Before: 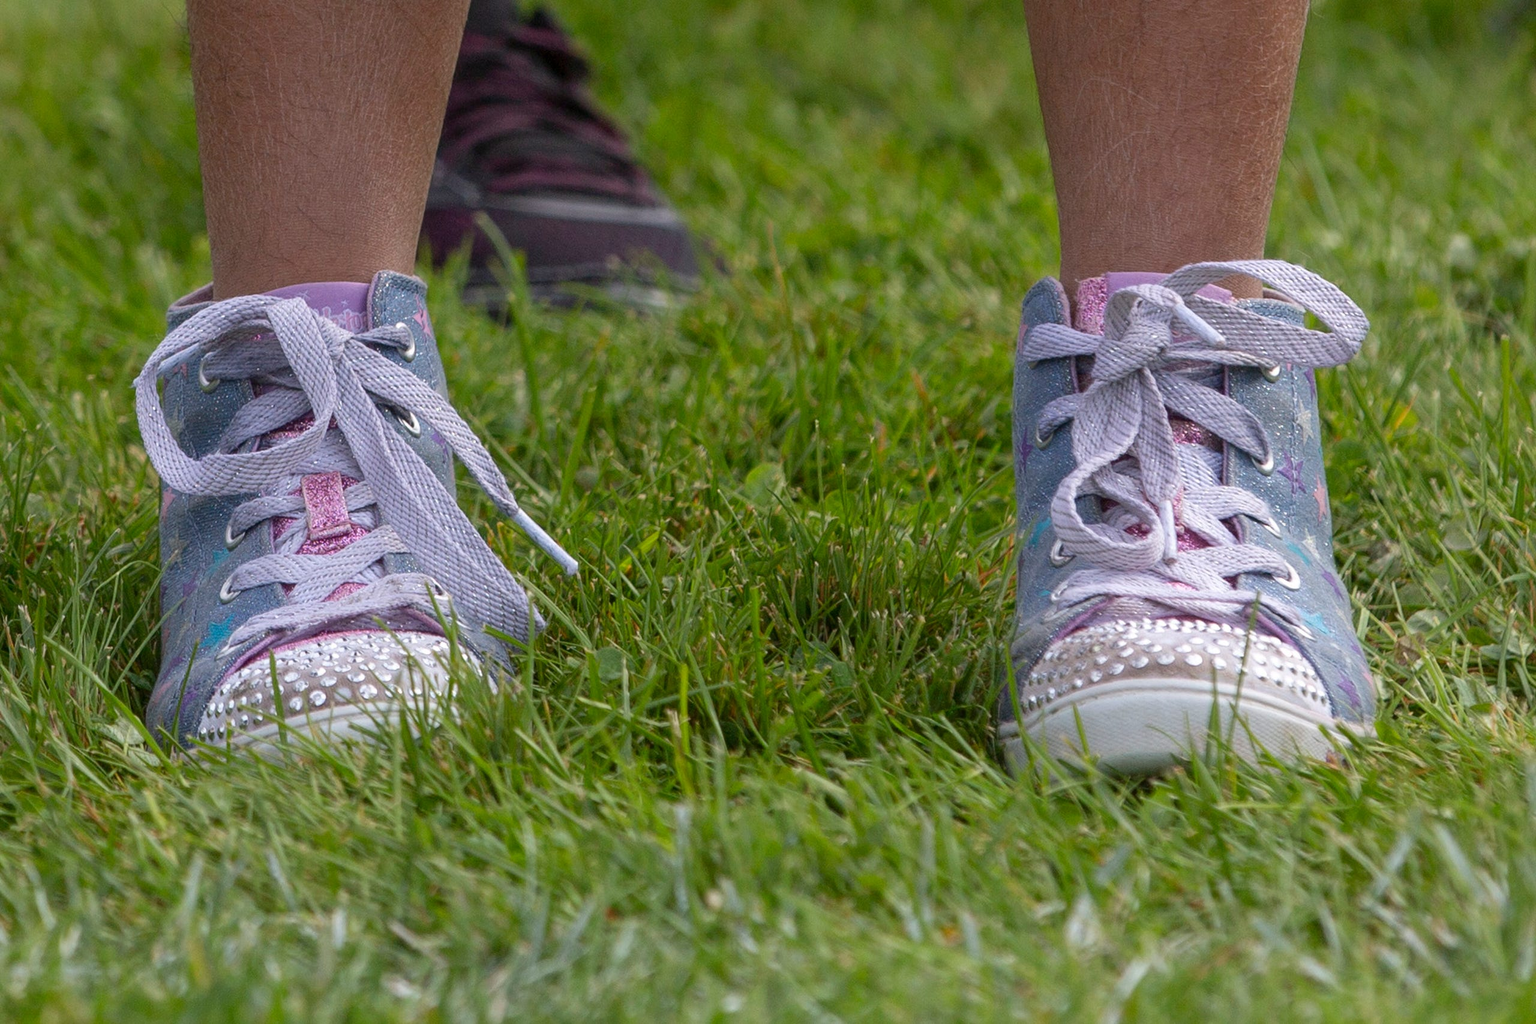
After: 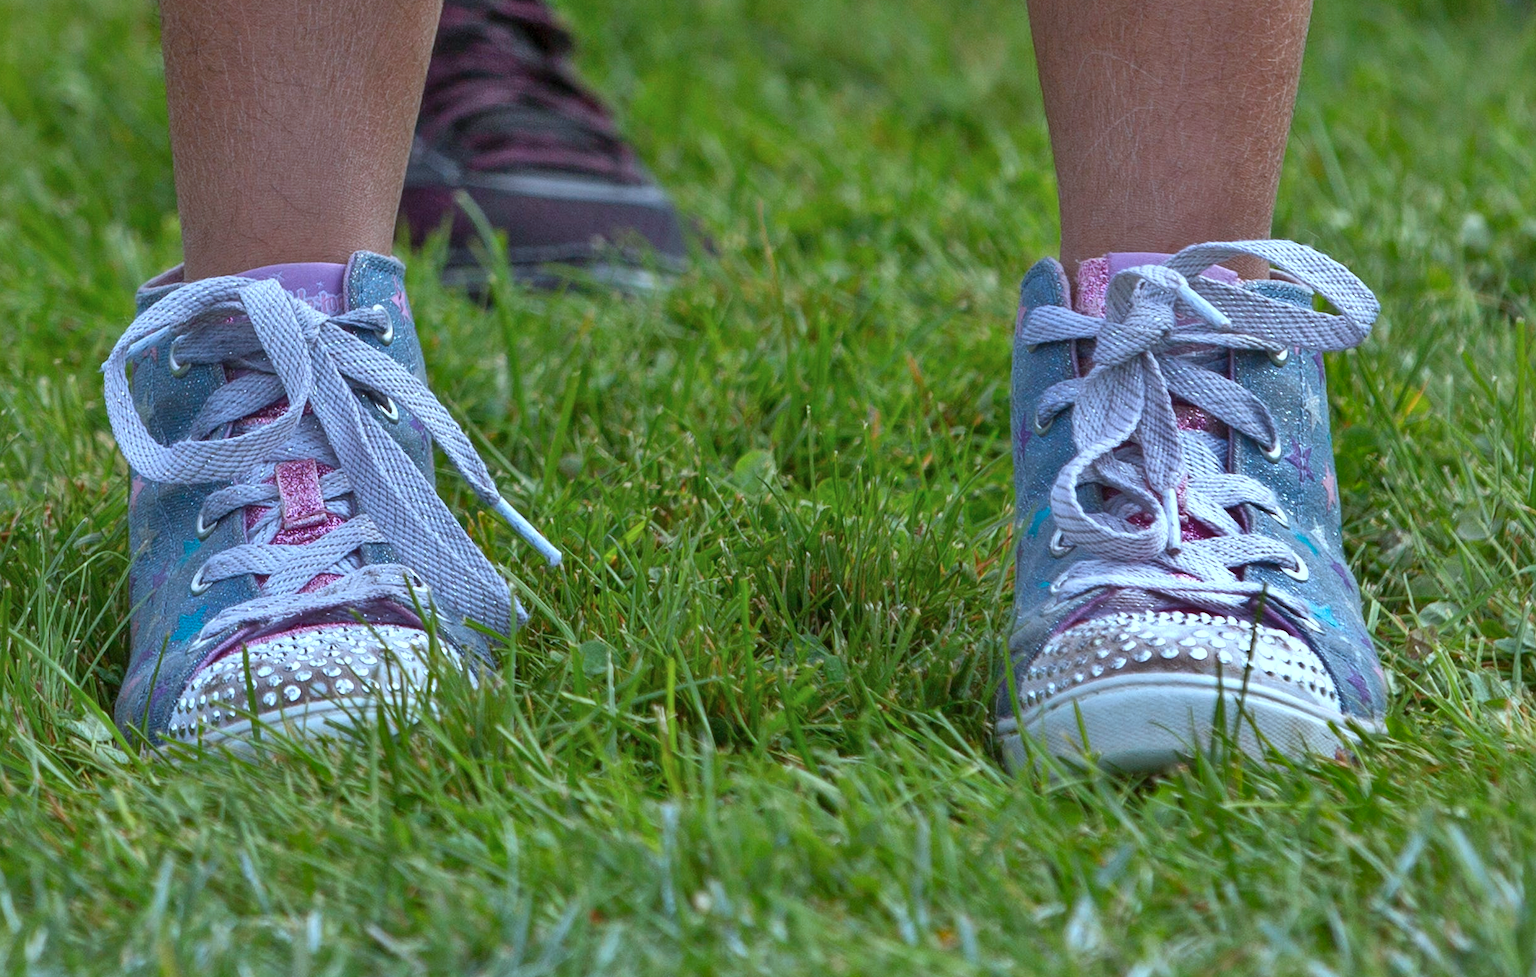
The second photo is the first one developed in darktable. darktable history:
crop: left 2.335%, top 2.758%, right 0.96%, bottom 4.969%
color correction: highlights a* -10.38, highlights b* -18.95
exposure: exposure 0.6 EV, compensate highlight preservation false
shadows and highlights: shadows 80.21, white point adjustment -9.07, highlights -61.31, soften with gaussian
